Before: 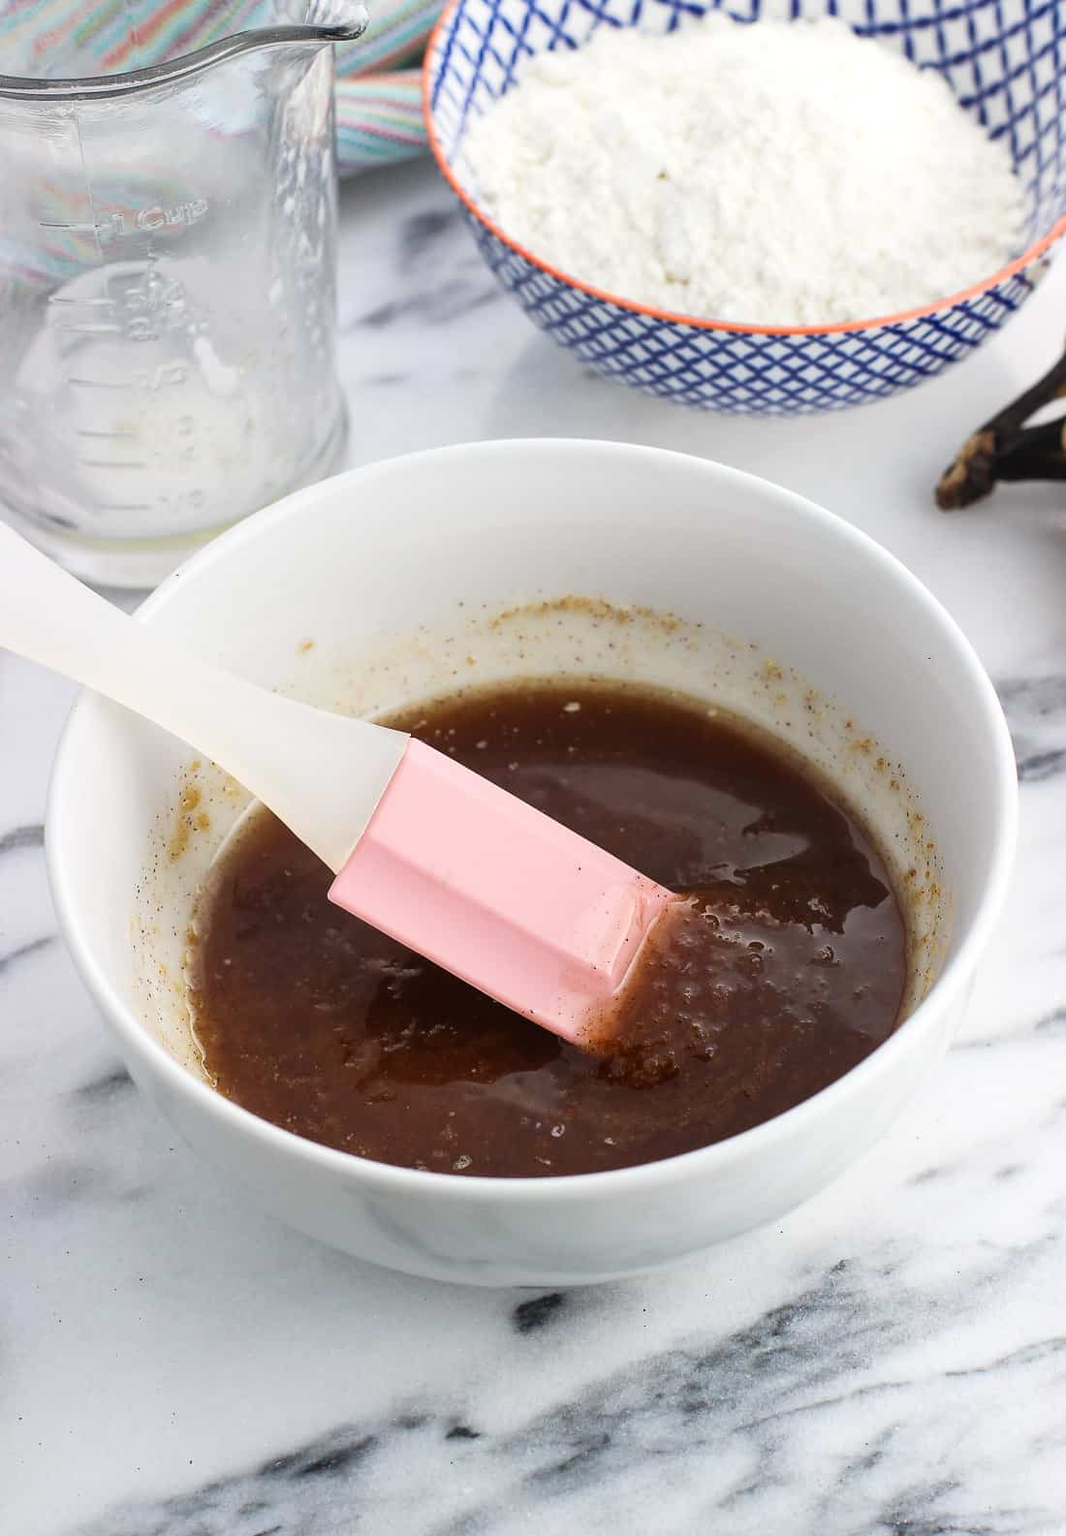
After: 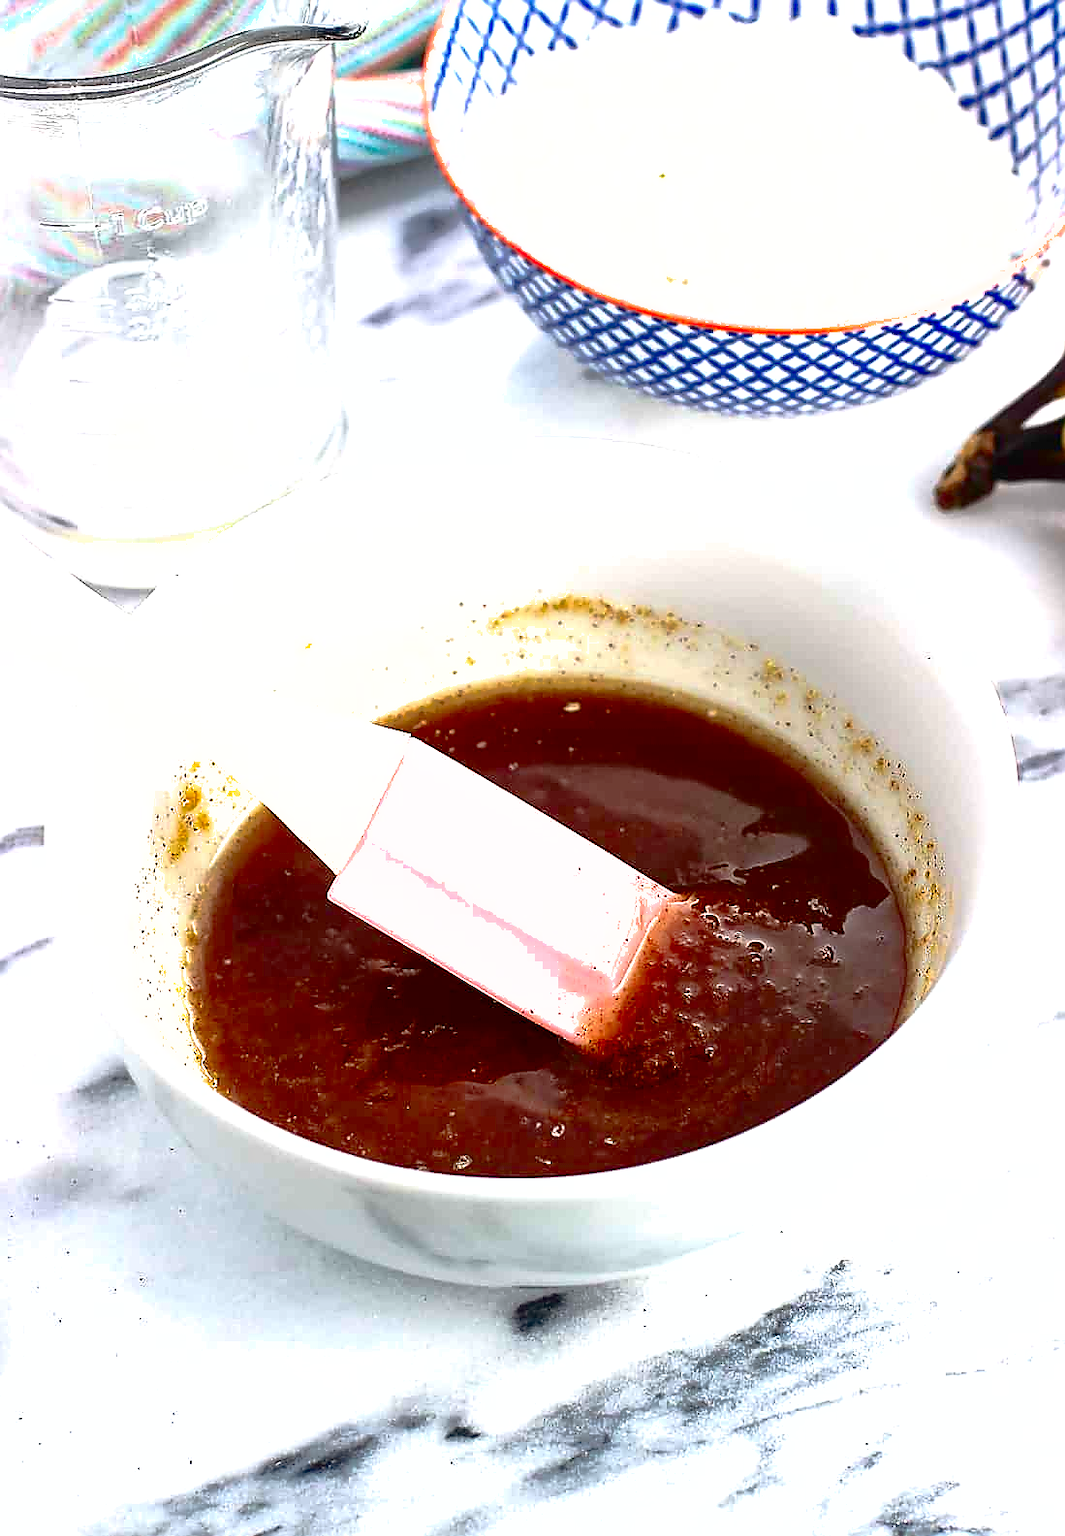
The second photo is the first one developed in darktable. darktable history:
color balance rgb: perceptual saturation grading › global saturation 20%, perceptual saturation grading › highlights -25.341%, perceptual saturation grading › shadows 25.028%
exposure: exposure 0.95 EV, compensate highlight preservation false
color correction: highlights b* 0.028, saturation 0.984
shadows and highlights: highlights color adjustment 79.03%
contrast brightness saturation: contrast 0.239, brightness -0.241, saturation 0.14
sharpen: radius 1.41, amount 1.253, threshold 0.761
